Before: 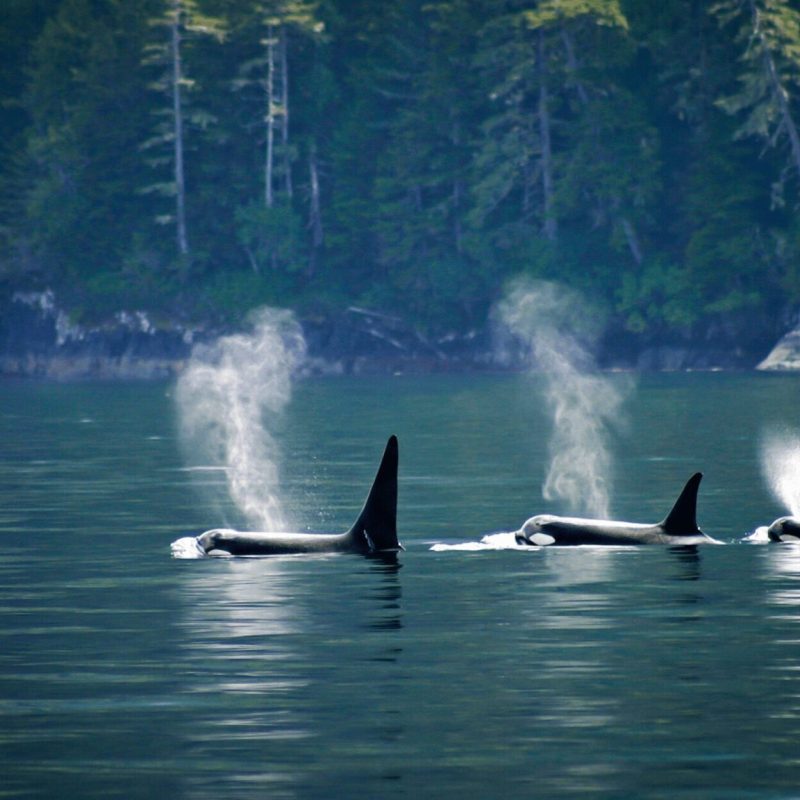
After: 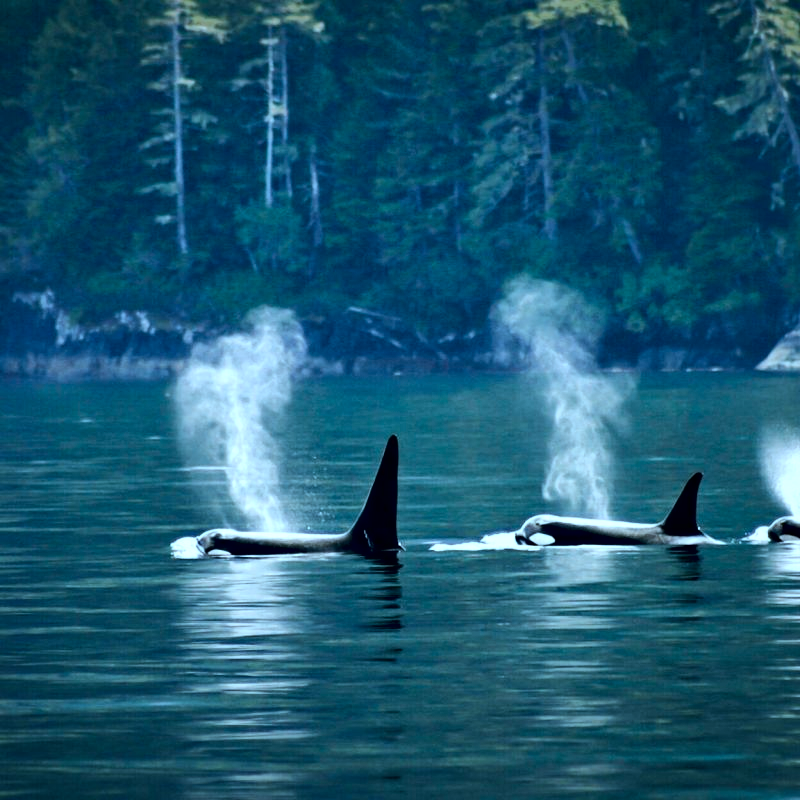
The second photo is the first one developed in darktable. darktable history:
local contrast: mode bilateral grid, contrast 70, coarseness 74, detail 181%, midtone range 0.2
color correction: highlights a* -10.51, highlights b* -18.95
